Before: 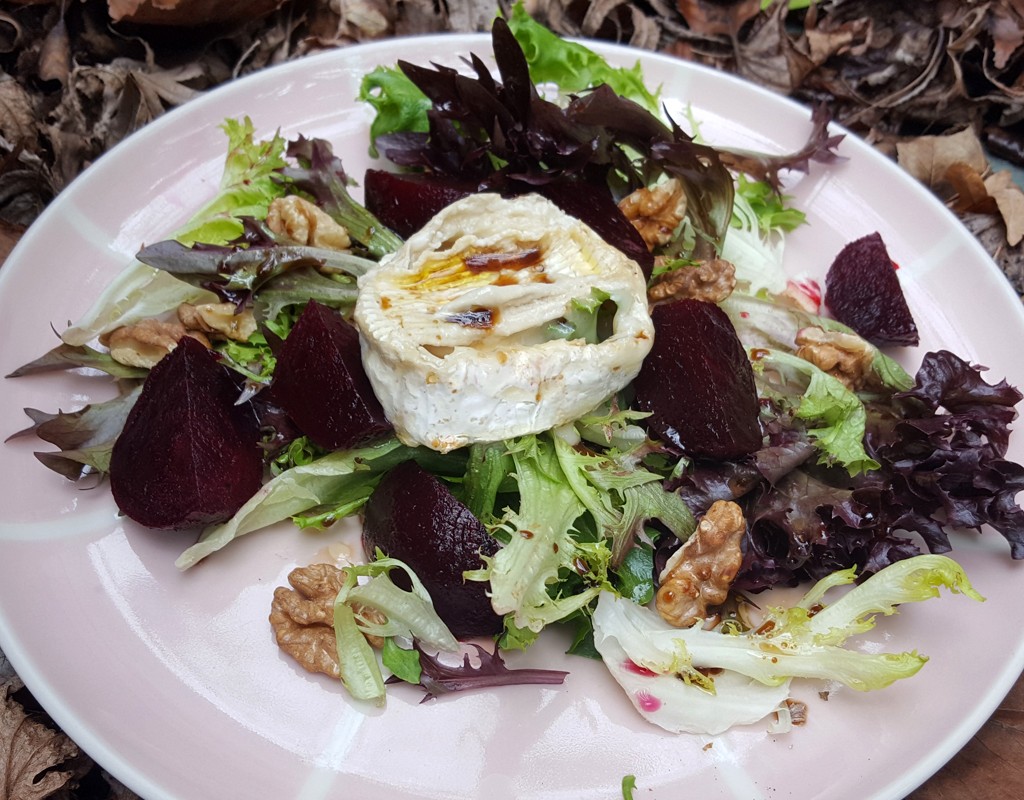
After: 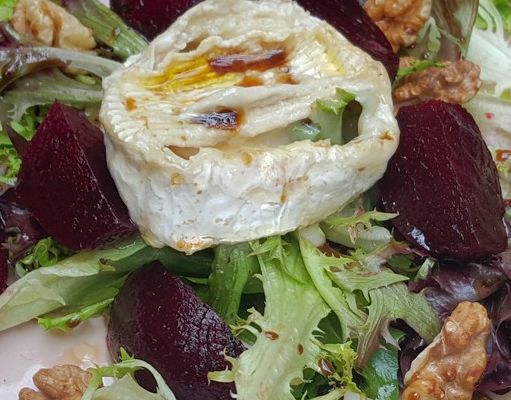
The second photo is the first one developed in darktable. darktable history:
crop: left 25%, top 25%, right 25%, bottom 25%
shadows and highlights: on, module defaults
